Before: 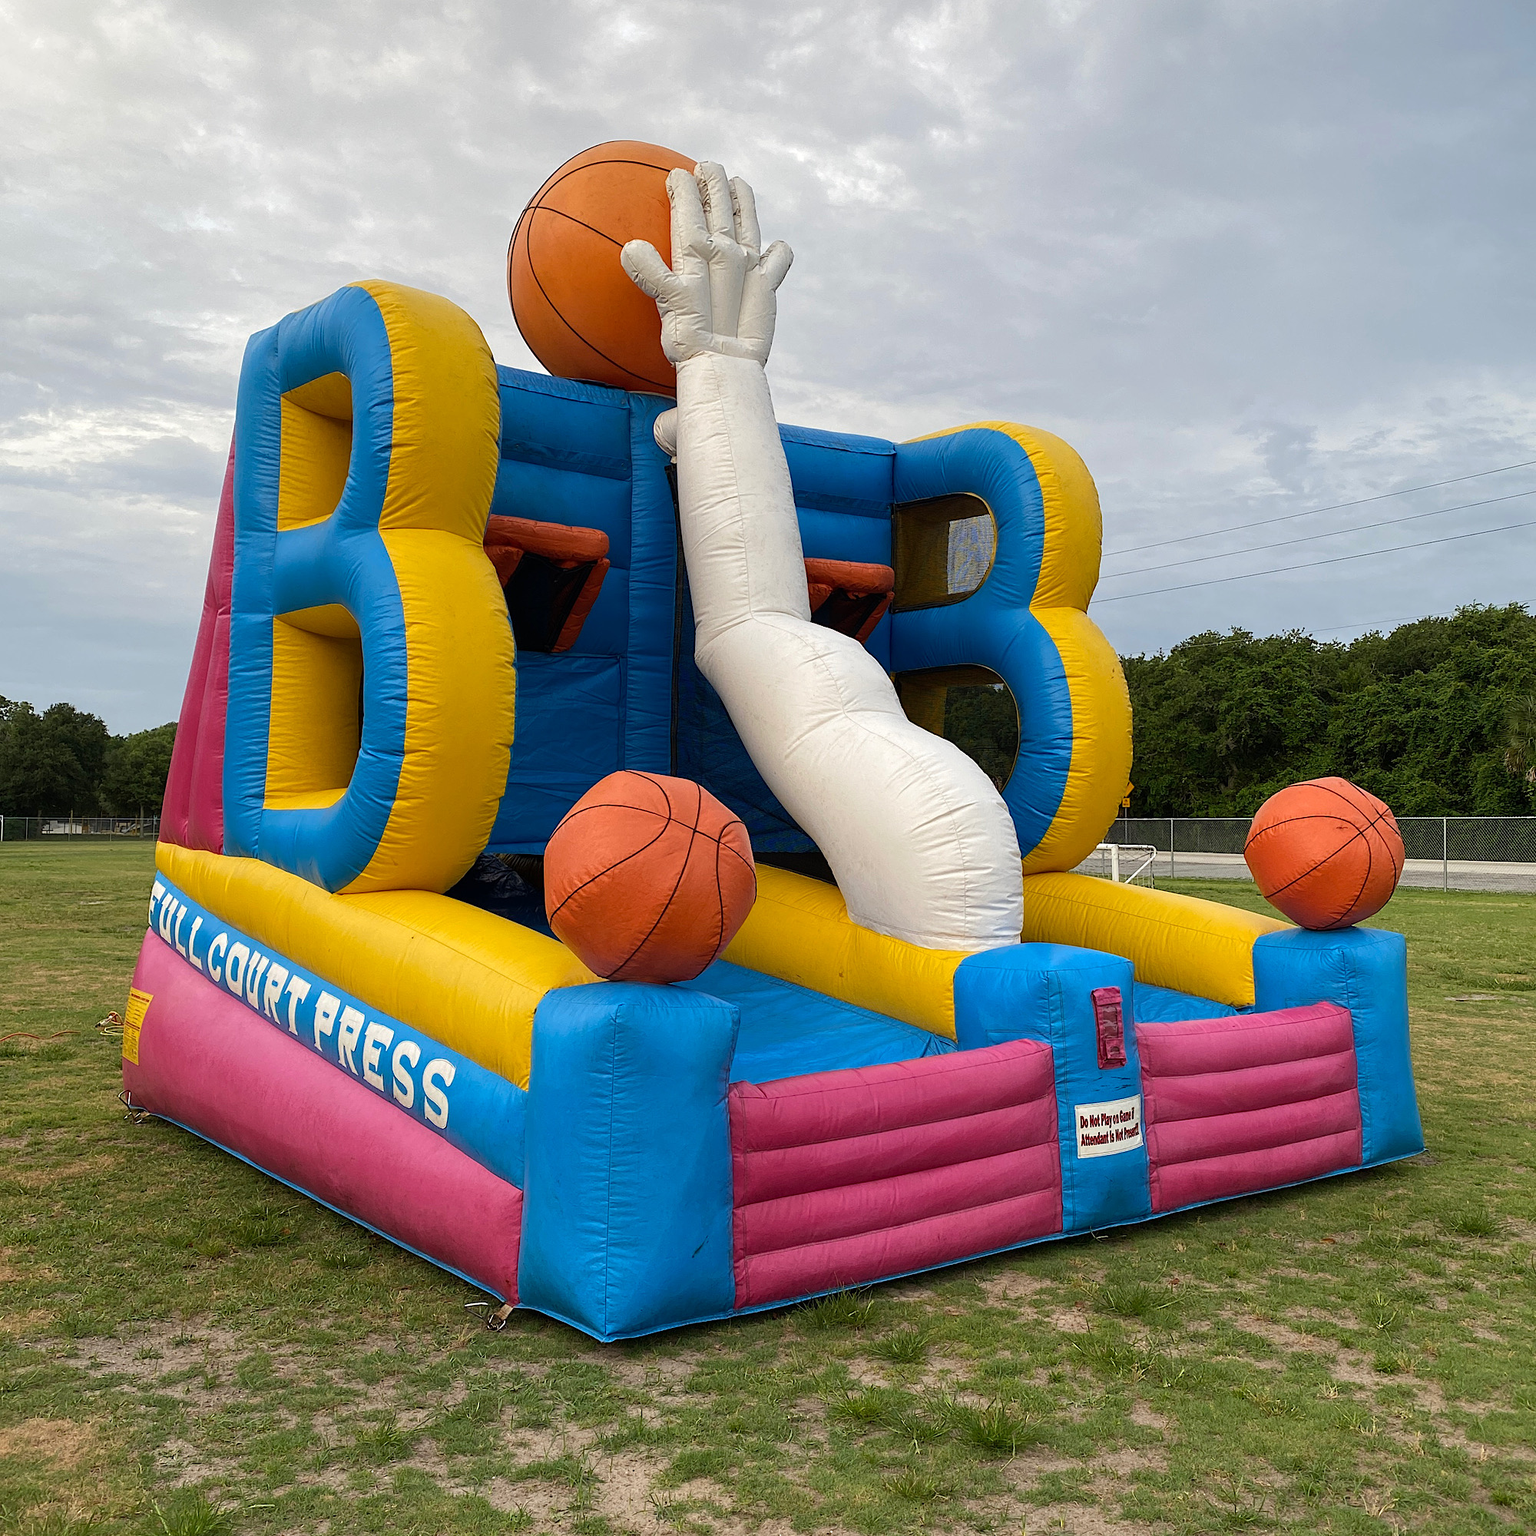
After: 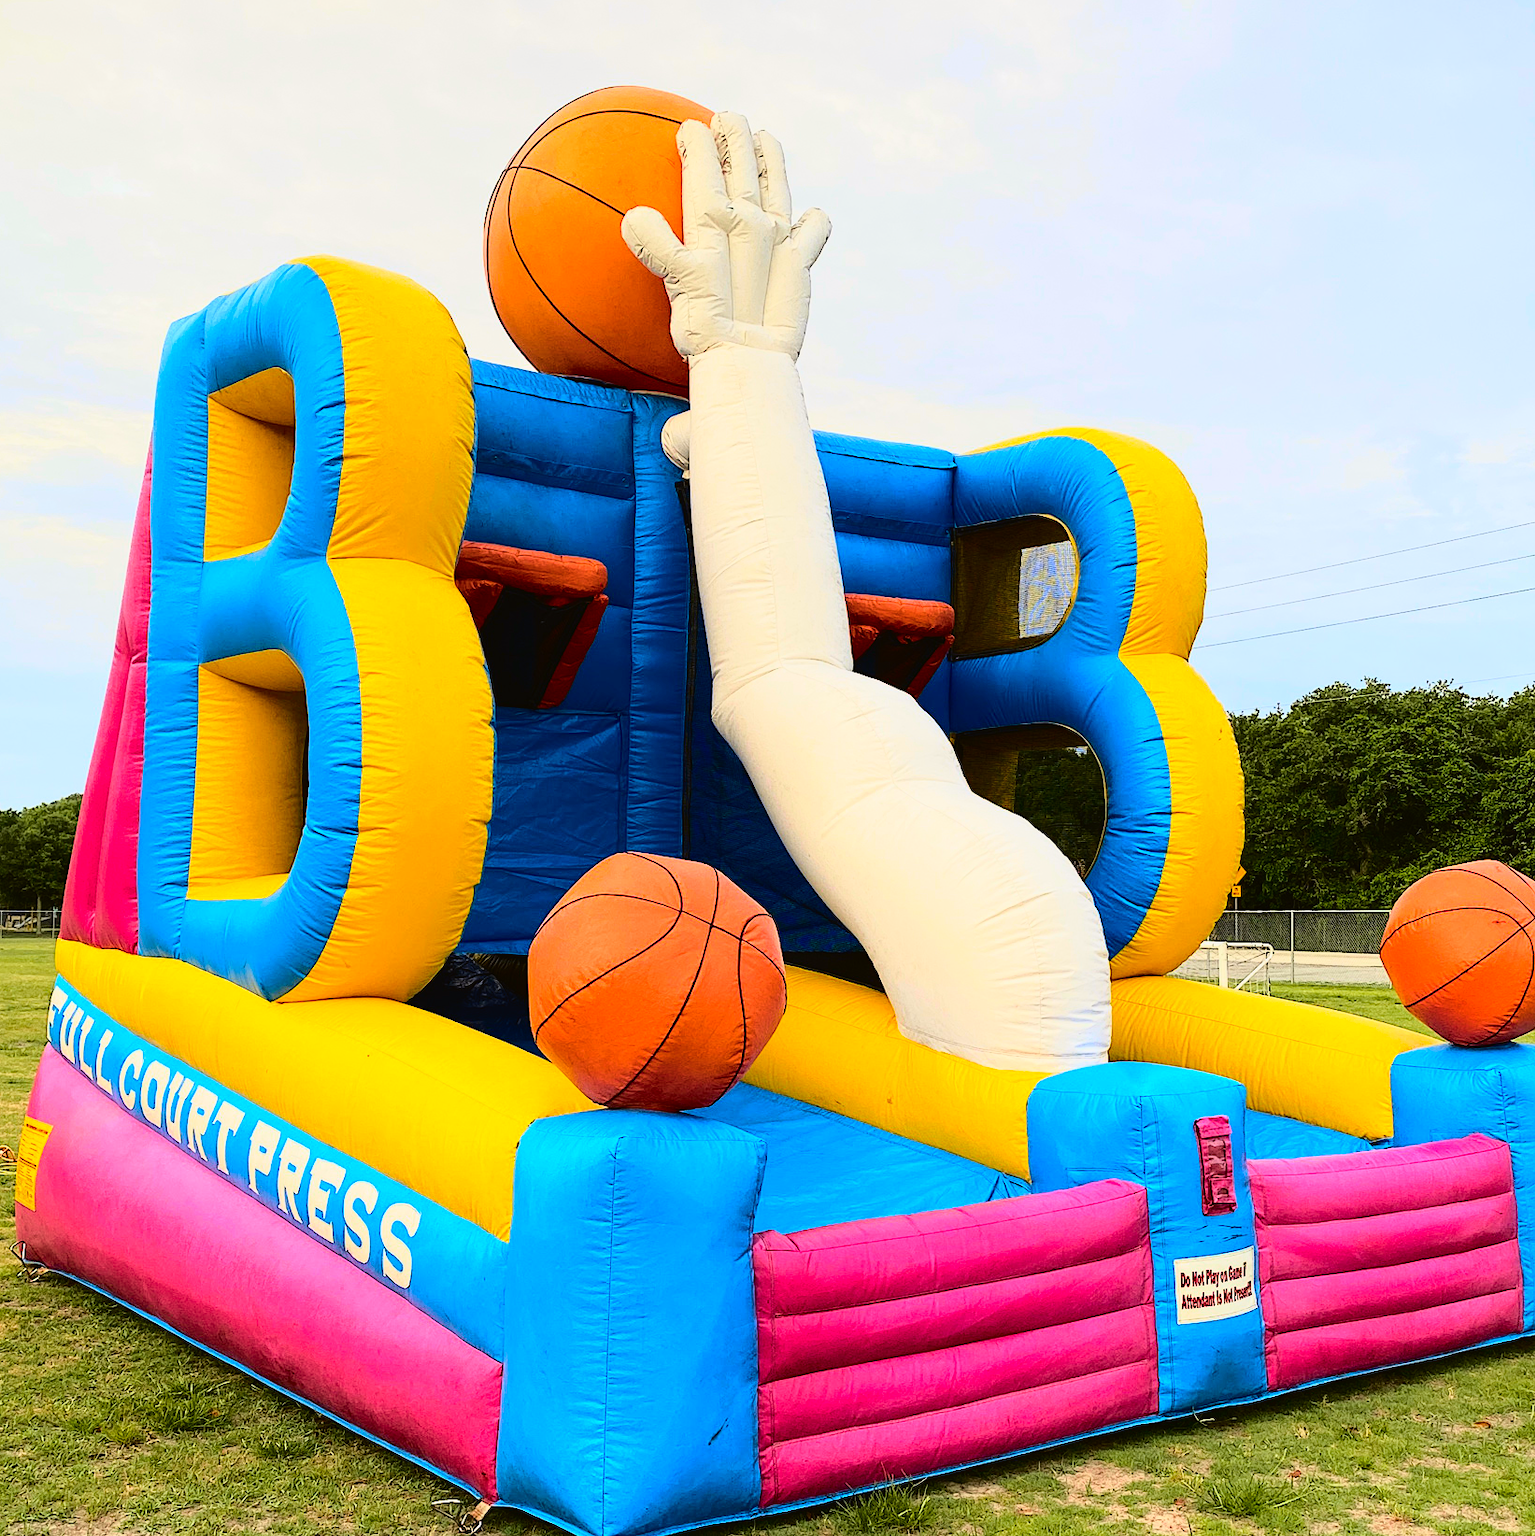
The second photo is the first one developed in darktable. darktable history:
base curve: curves: ch0 [(0, 0) (0.028, 0.03) (0.121, 0.232) (0.46, 0.748) (0.859, 0.968) (1, 1)]
color balance rgb: perceptual saturation grading › global saturation 25%, global vibrance 20%
tone curve: curves: ch0 [(0, 0.021) (0.049, 0.044) (0.152, 0.14) (0.328, 0.377) (0.473, 0.543) (0.641, 0.705) (0.85, 0.894) (1, 0.969)]; ch1 [(0, 0) (0.302, 0.331) (0.427, 0.433) (0.472, 0.47) (0.502, 0.503) (0.527, 0.524) (0.564, 0.591) (0.602, 0.632) (0.677, 0.701) (0.859, 0.885) (1, 1)]; ch2 [(0, 0) (0.33, 0.301) (0.447, 0.44) (0.487, 0.496) (0.502, 0.516) (0.535, 0.563) (0.565, 0.6) (0.618, 0.629) (1, 1)], color space Lab, independent channels, preserve colors none
crop and rotate: left 7.196%, top 4.574%, right 10.605%, bottom 13.178%
